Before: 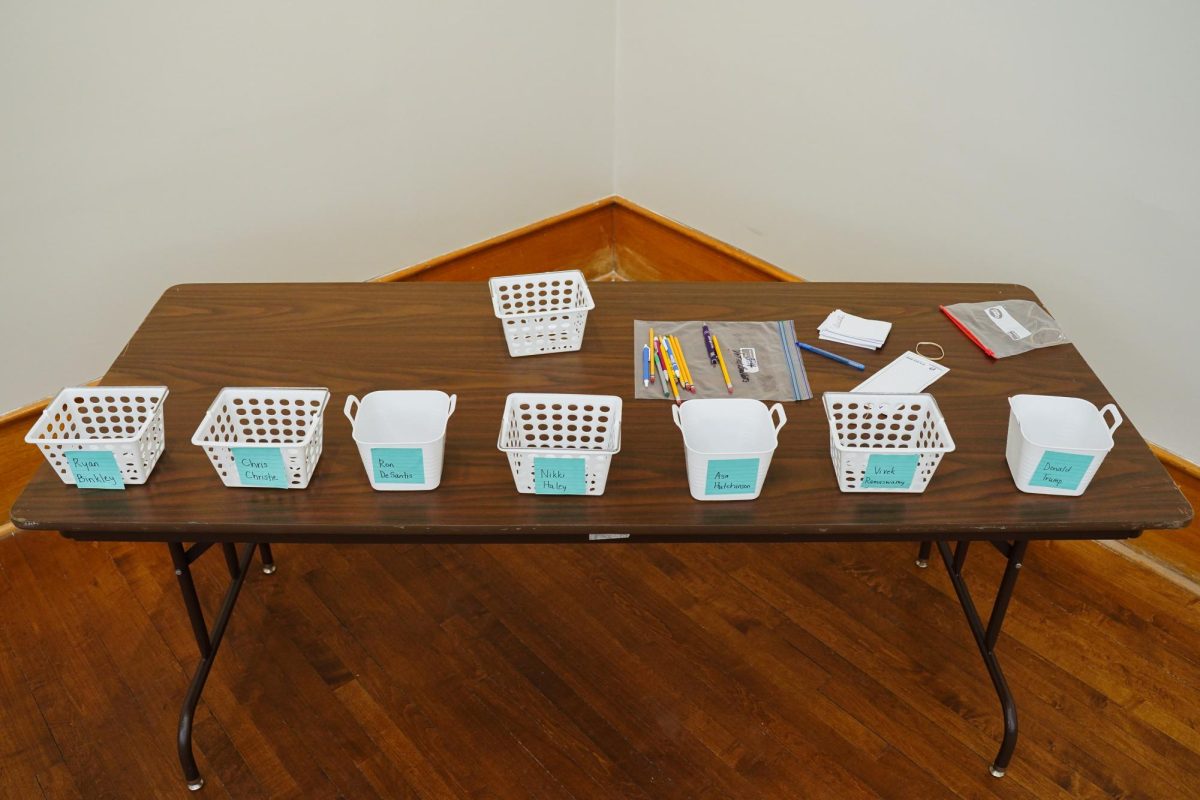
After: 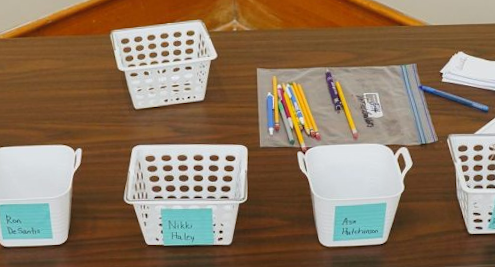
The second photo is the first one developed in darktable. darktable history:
contrast equalizer: y [[0.5, 0.488, 0.462, 0.461, 0.491, 0.5], [0.5 ×6], [0.5 ×6], [0 ×6], [0 ×6]]
rotate and perspective: rotation -1.77°, lens shift (horizontal) 0.004, automatic cropping off
crop: left 31.751%, top 32.172%, right 27.8%, bottom 35.83%
